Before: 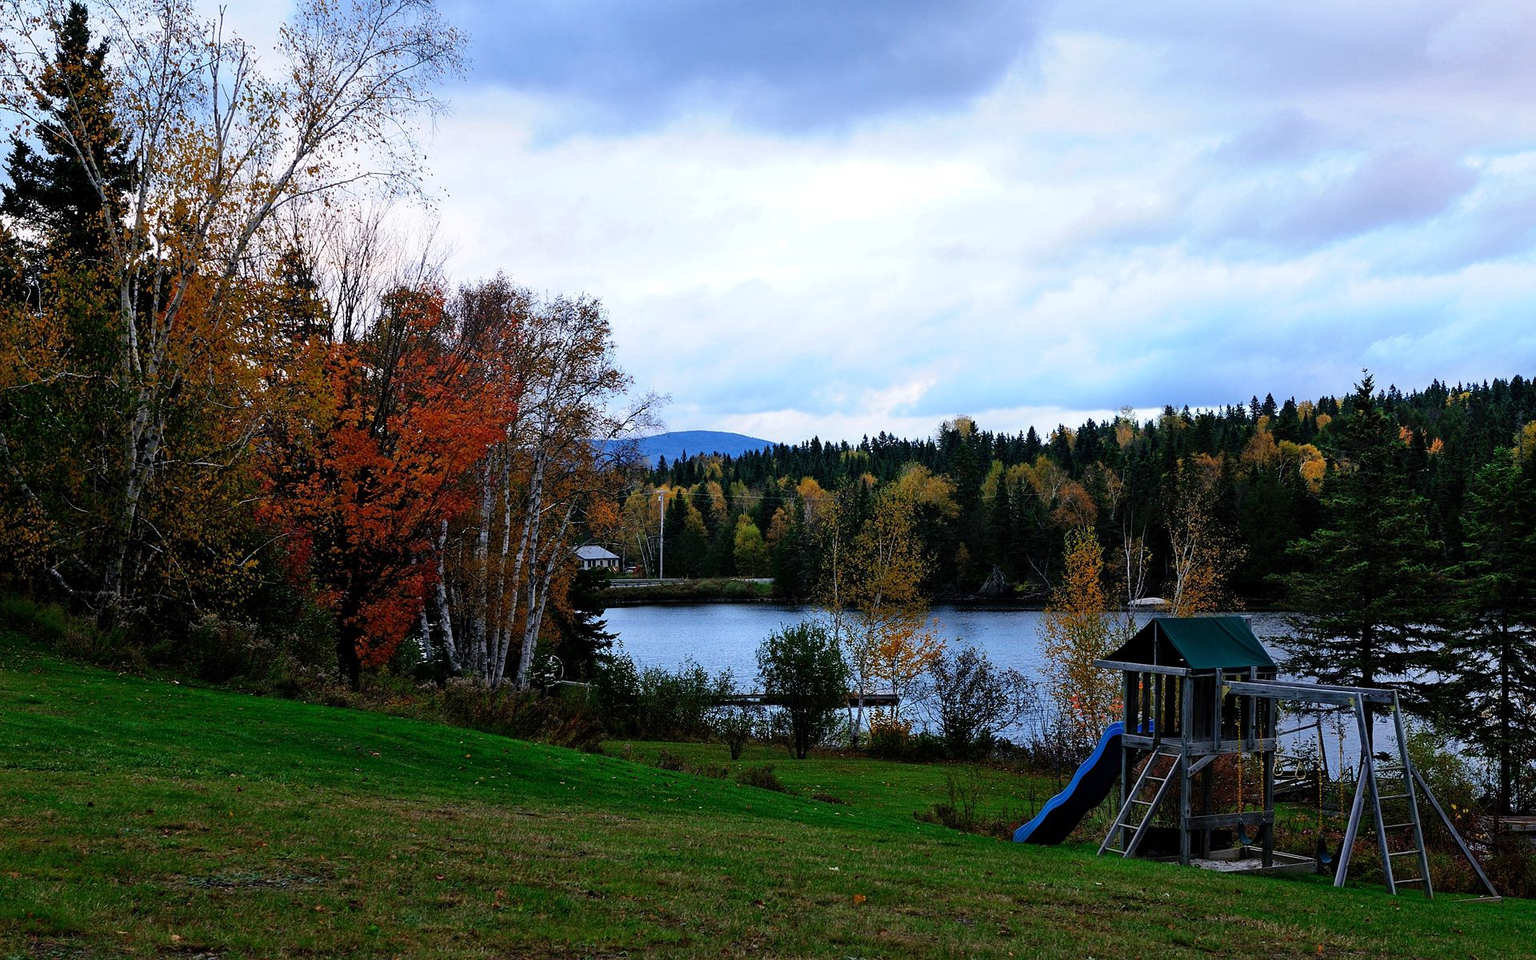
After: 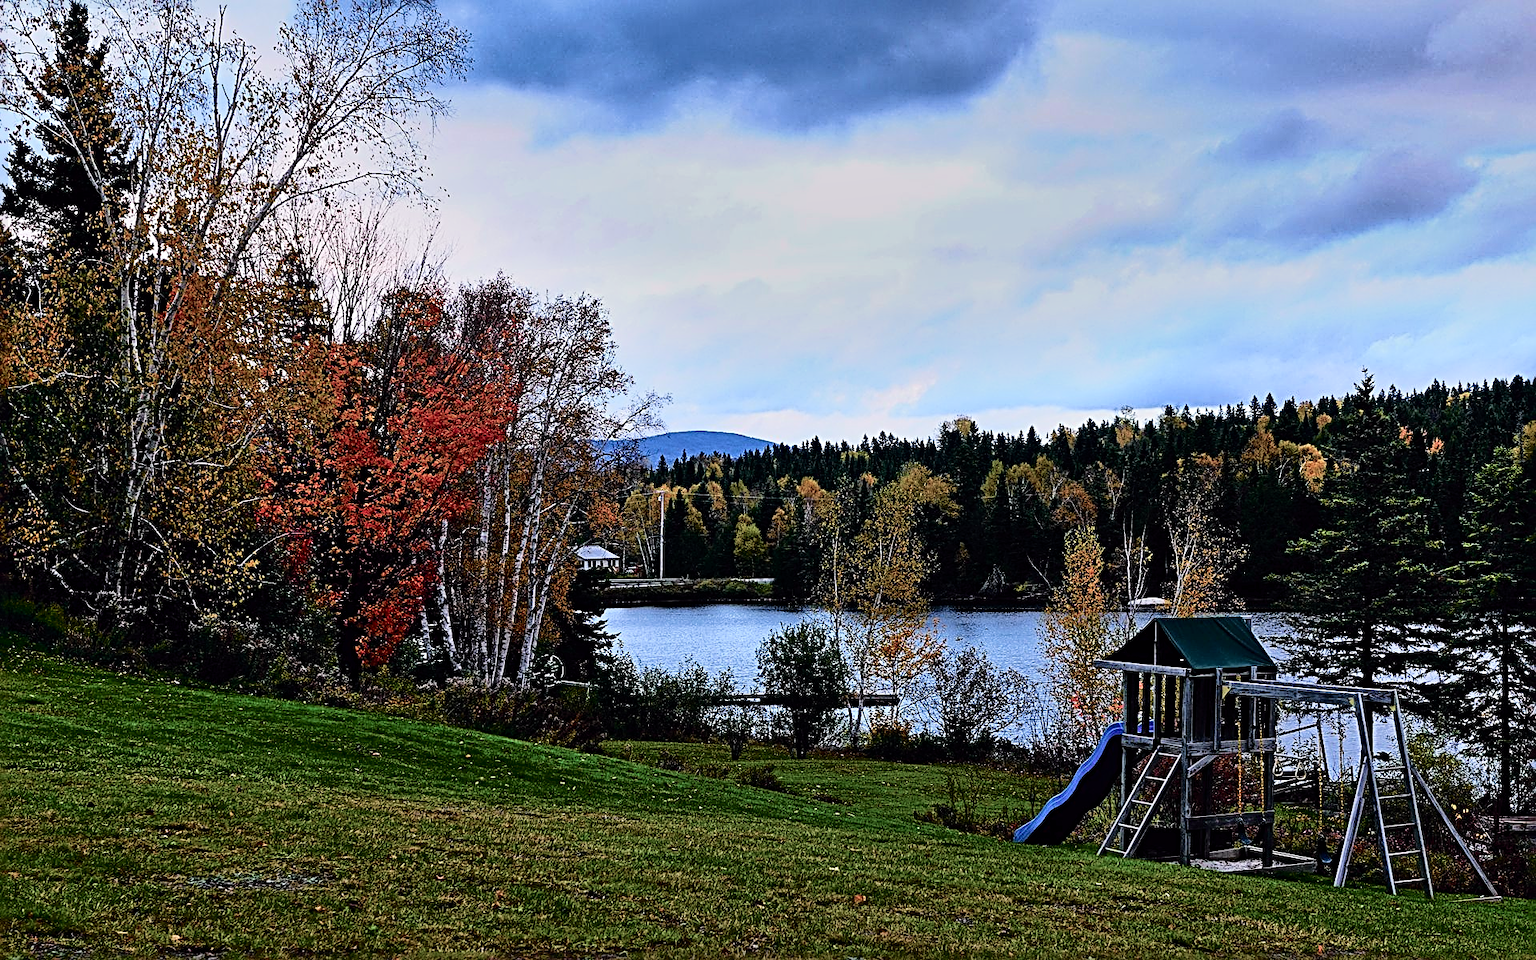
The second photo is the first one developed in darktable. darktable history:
velvia: on, module defaults
tone curve: curves: ch0 [(0, 0) (0.105, 0.044) (0.195, 0.128) (0.283, 0.283) (0.384, 0.404) (0.485, 0.531) (0.638, 0.681) (0.795, 0.879) (1, 0.977)]; ch1 [(0, 0) (0.161, 0.092) (0.35, 0.33) (0.379, 0.401) (0.456, 0.469) (0.498, 0.503) (0.531, 0.537) (0.596, 0.621) (0.635, 0.671) (1, 1)]; ch2 [(0, 0) (0.371, 0.362) (0.437, 0.437) (0.483, 0.484) (0.53, 0.515) (0.56, 0.58) (0.622, 0.606) (1, 1)], color space Lab, independent channels, preserve colors none
sharpen: radius 3.645, amount 0.942
shadows and highlights: white point adjustment -3.81, highlights -63.55, soften with gaussian
contrast brightness saturation: saturation -0.082
